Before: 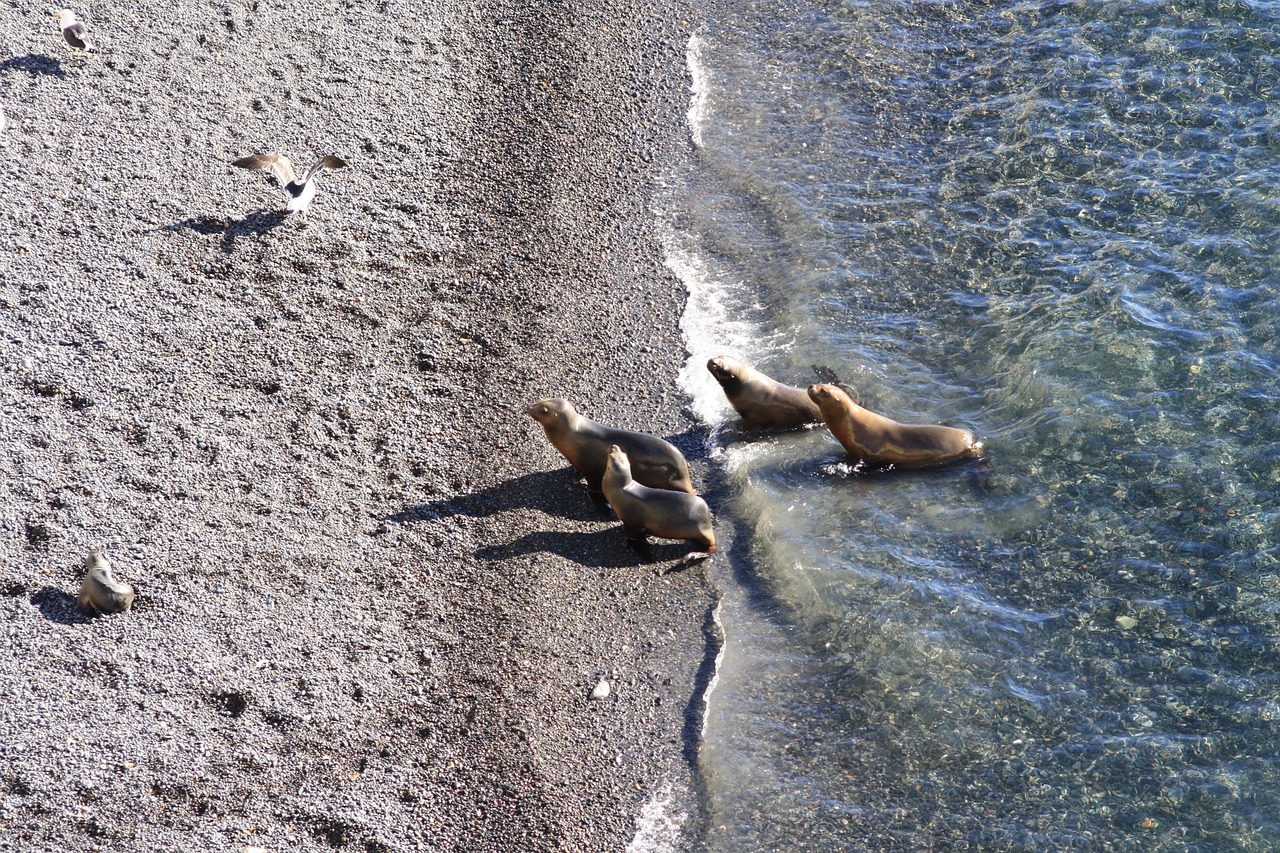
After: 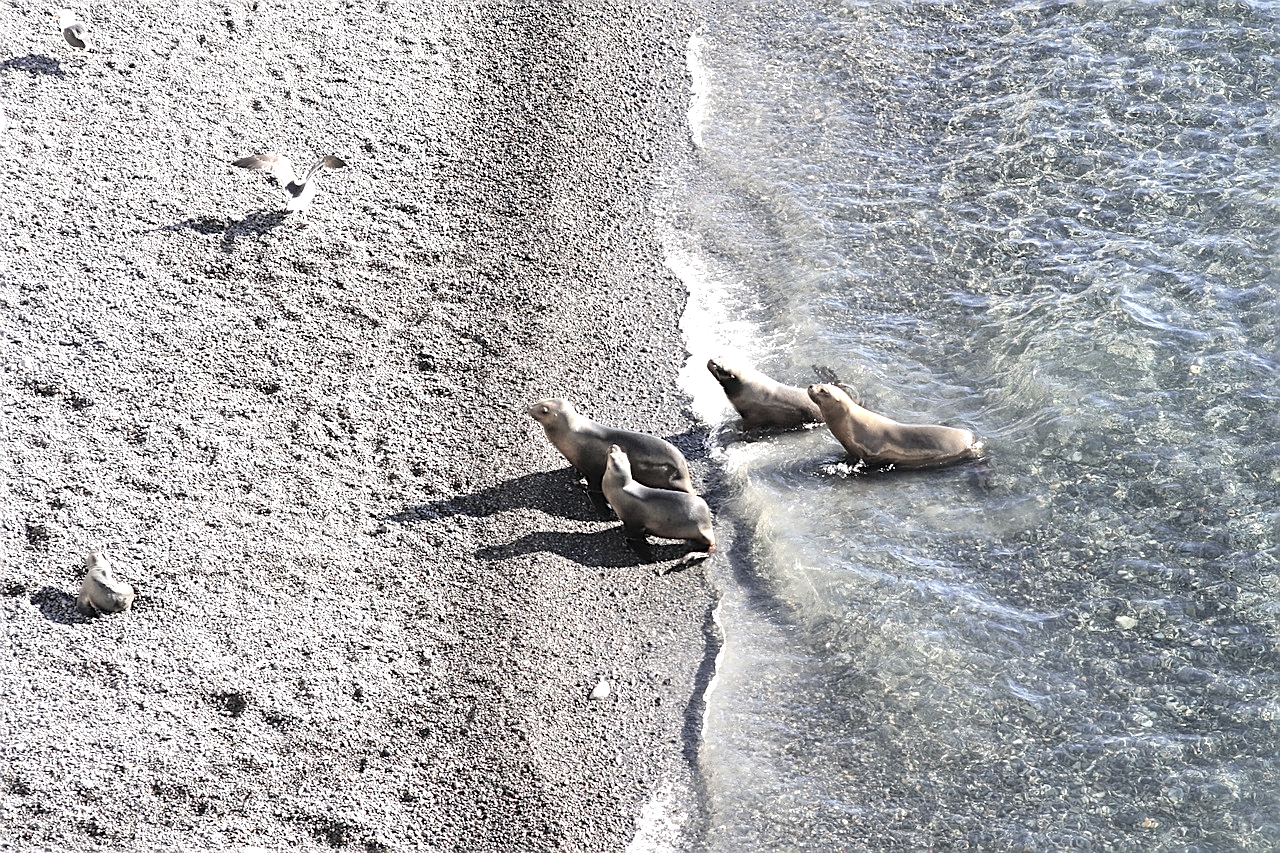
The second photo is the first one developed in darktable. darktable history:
sharpen: on, module defaults
tone equalizer: -8 EV -0.765 EV, -7 EV -0.719 EV, -6 EV -0.59 EV, -5 EV -0.389 EV, -3 EV 0.397 EV, -2 EV 0.6 EV, -1 EV 0.679 EV, +0 EV 0.734 EV
contrast brightness saturation: brightness 0.186, saturation -0.514
